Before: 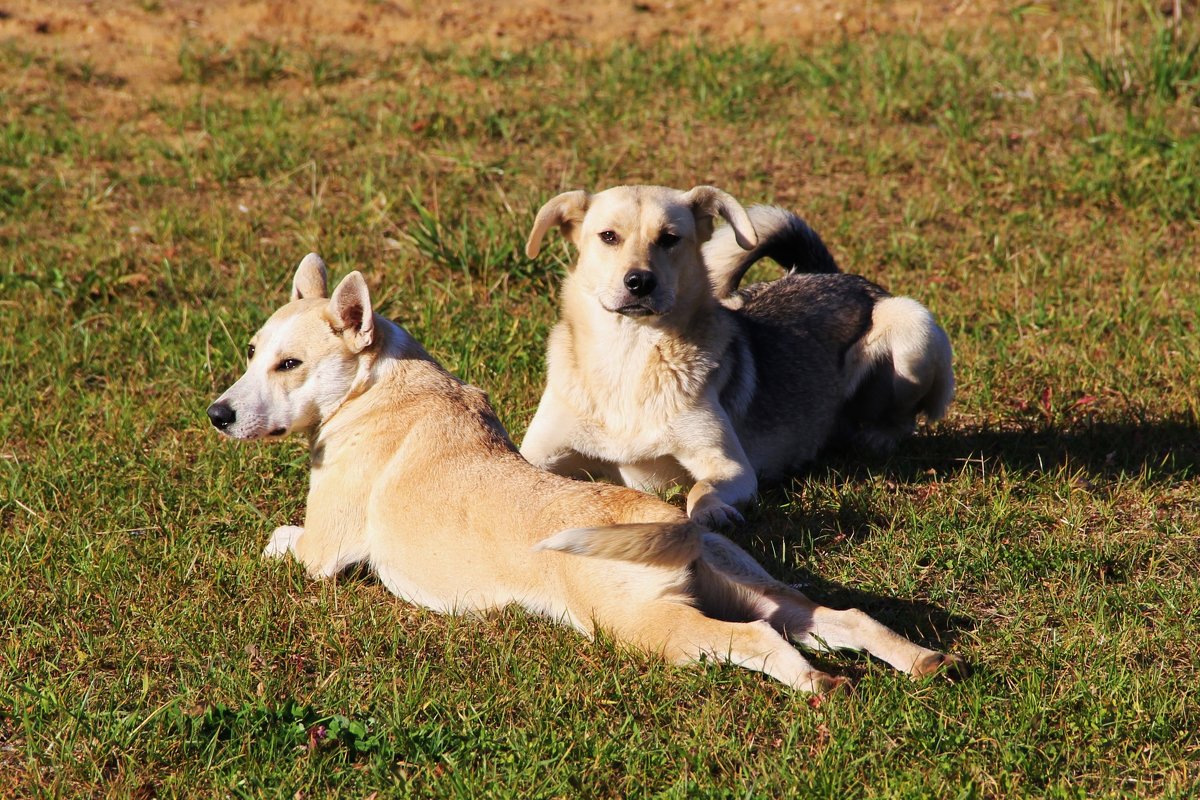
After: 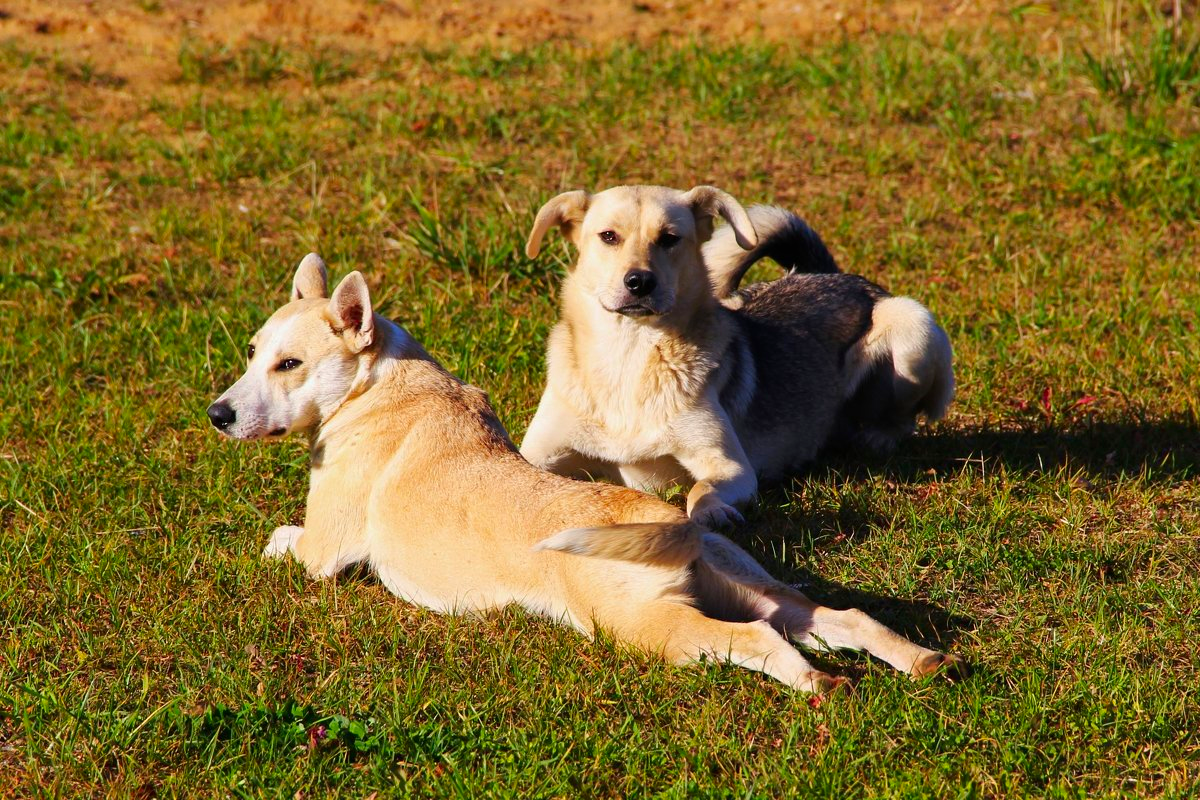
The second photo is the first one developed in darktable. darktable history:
contrast brightness saturation: brightness -0.023, saturation 0.336
